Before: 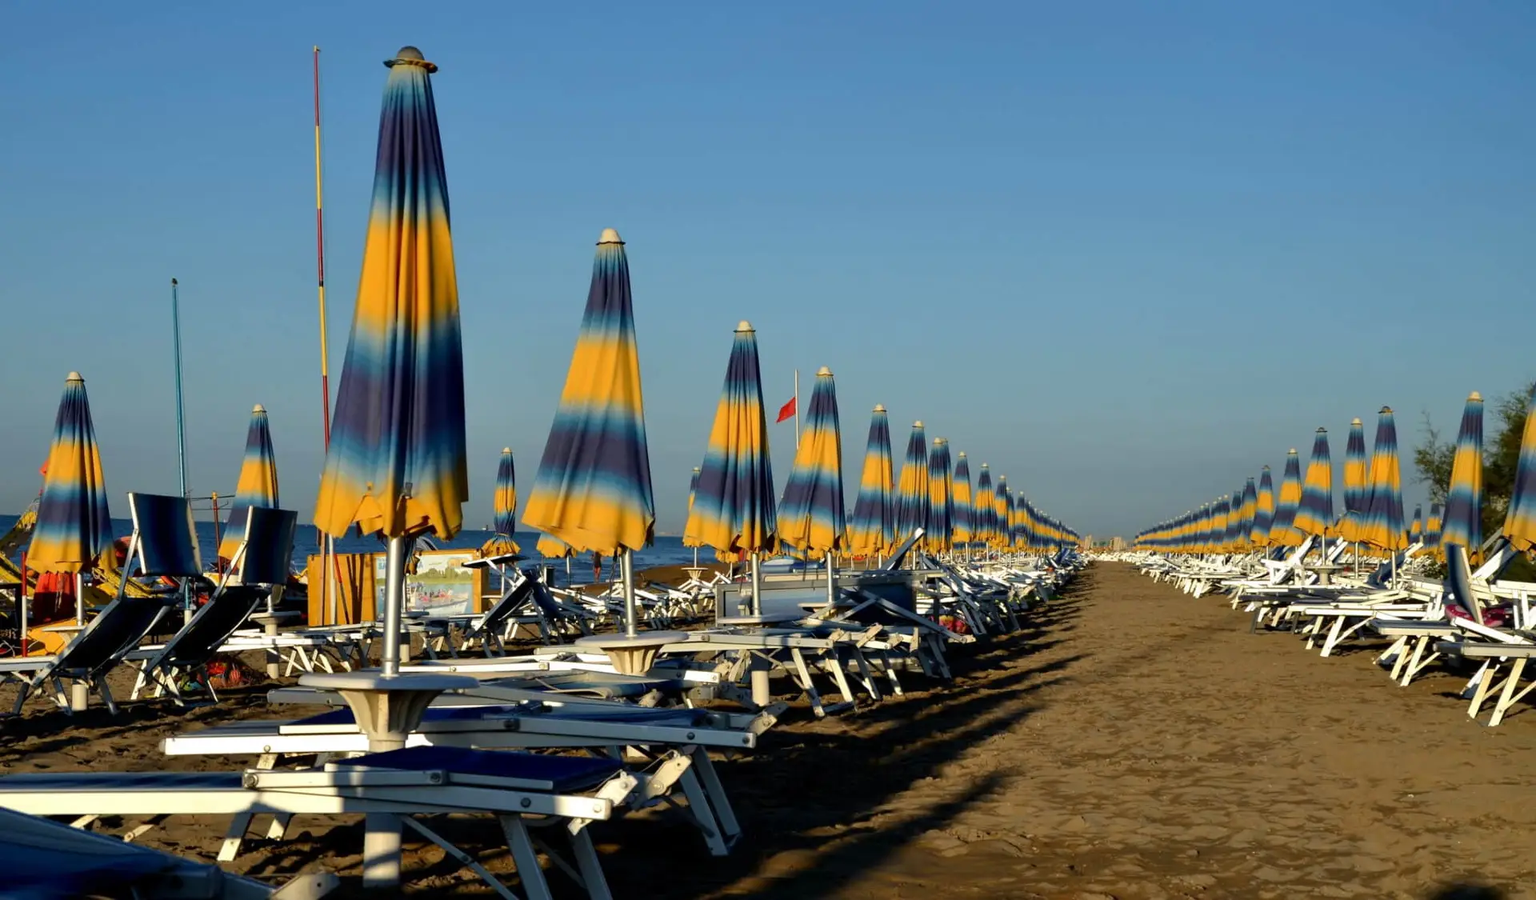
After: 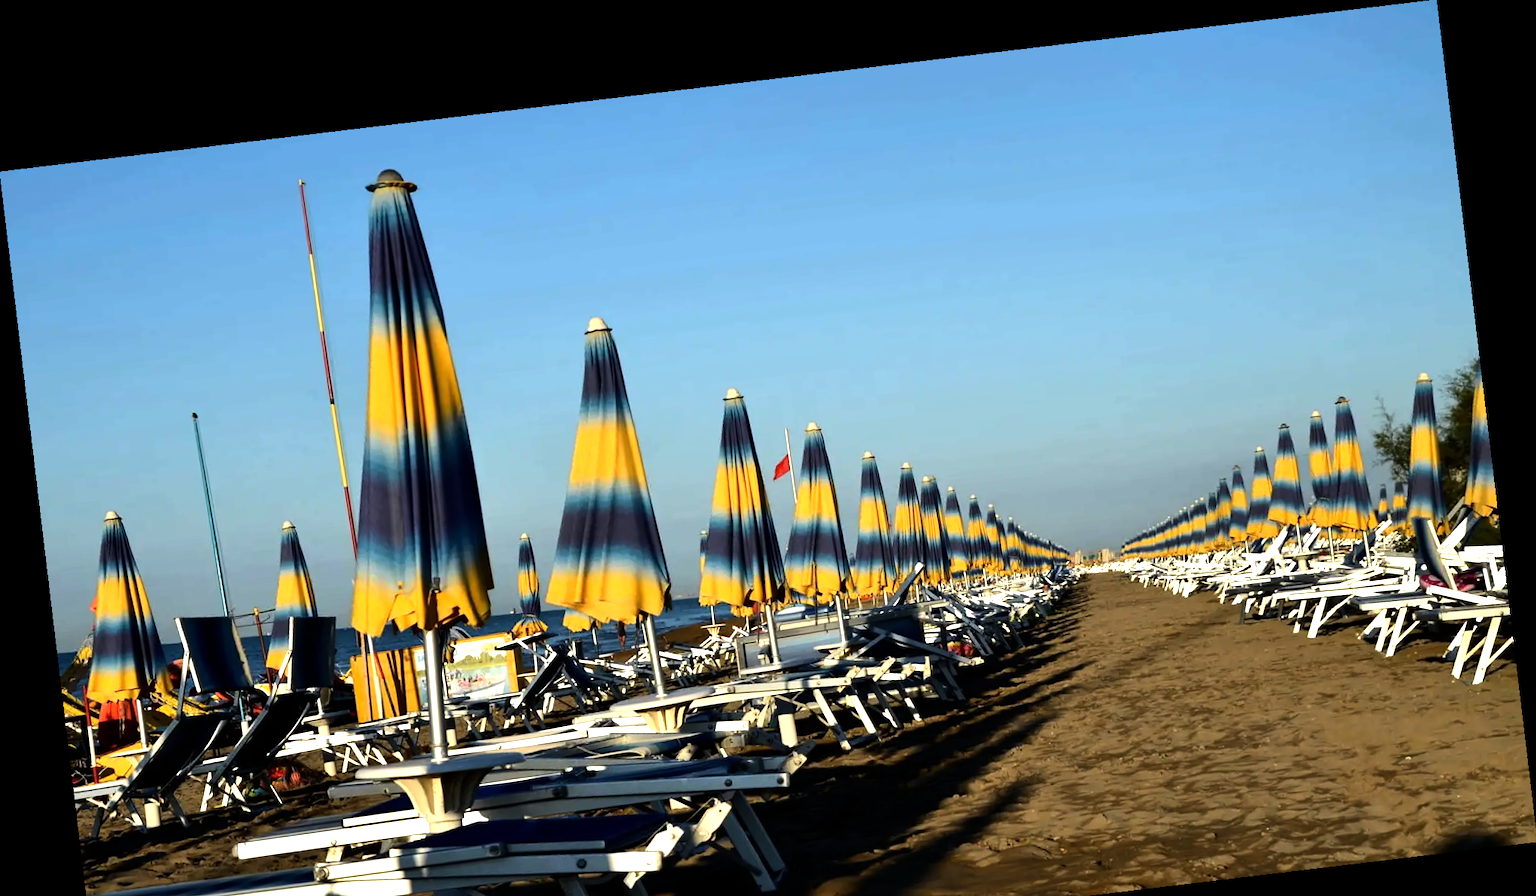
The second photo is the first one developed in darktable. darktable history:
rotate and perspective: rotation -6.83°, automatic cropping off
crop and rotate: top 0%, bottom 11.49%
tone equalizer: -8 EV -1.08 EV, -7 EV -1.01 EV, -6 EV -0.867 EV, -5 EV -0.578 EV, -3 EV 0.578 EV, -2 EV 0.867 EV, -1 EV 1.01 EV, +0 EV 1.08 EV, edges refinement/feathering 500, mask exposure compensation -1.57 EV, preserve details no
